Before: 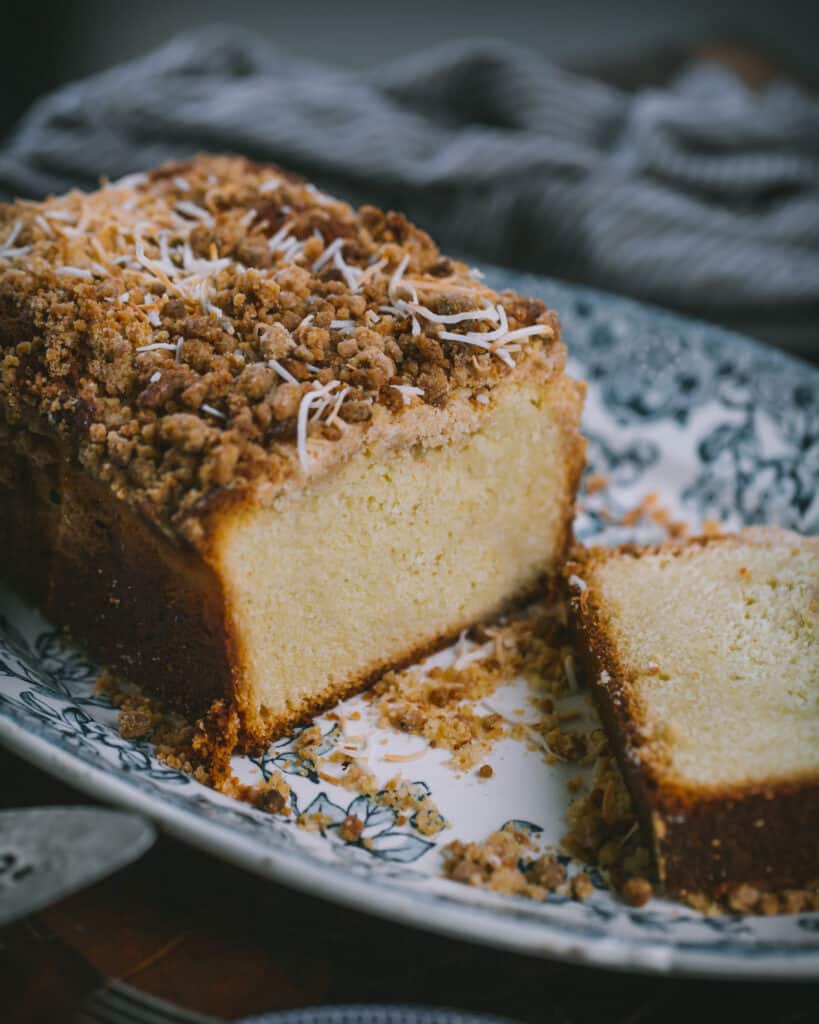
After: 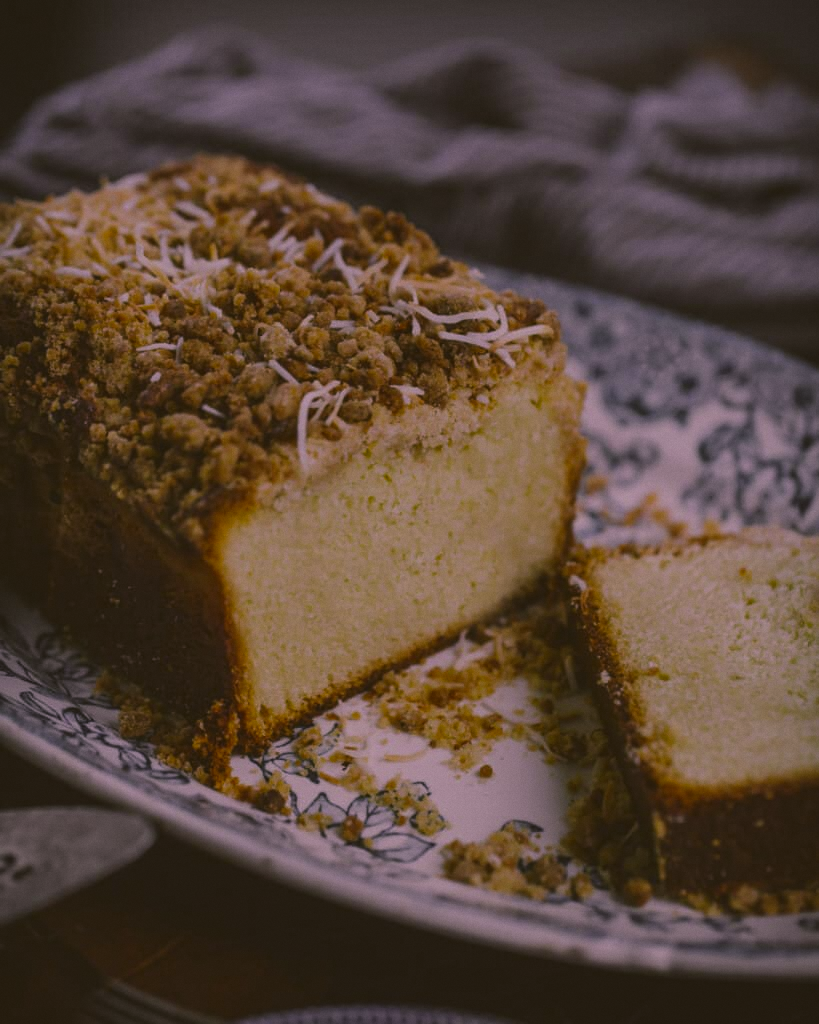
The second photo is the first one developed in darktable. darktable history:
white balance: red 0.871, blue 1.249
color correction: highlights a* 17.94, highlights b* 35.39, shadows a* 1.48, shadows b* 6.42, saturation 1.01
exposure: black level correction -0.016, exposure -1.018 EV, compensate highlight preservation false
grain: coarseness 14.57 ISO, strength 8.8%
